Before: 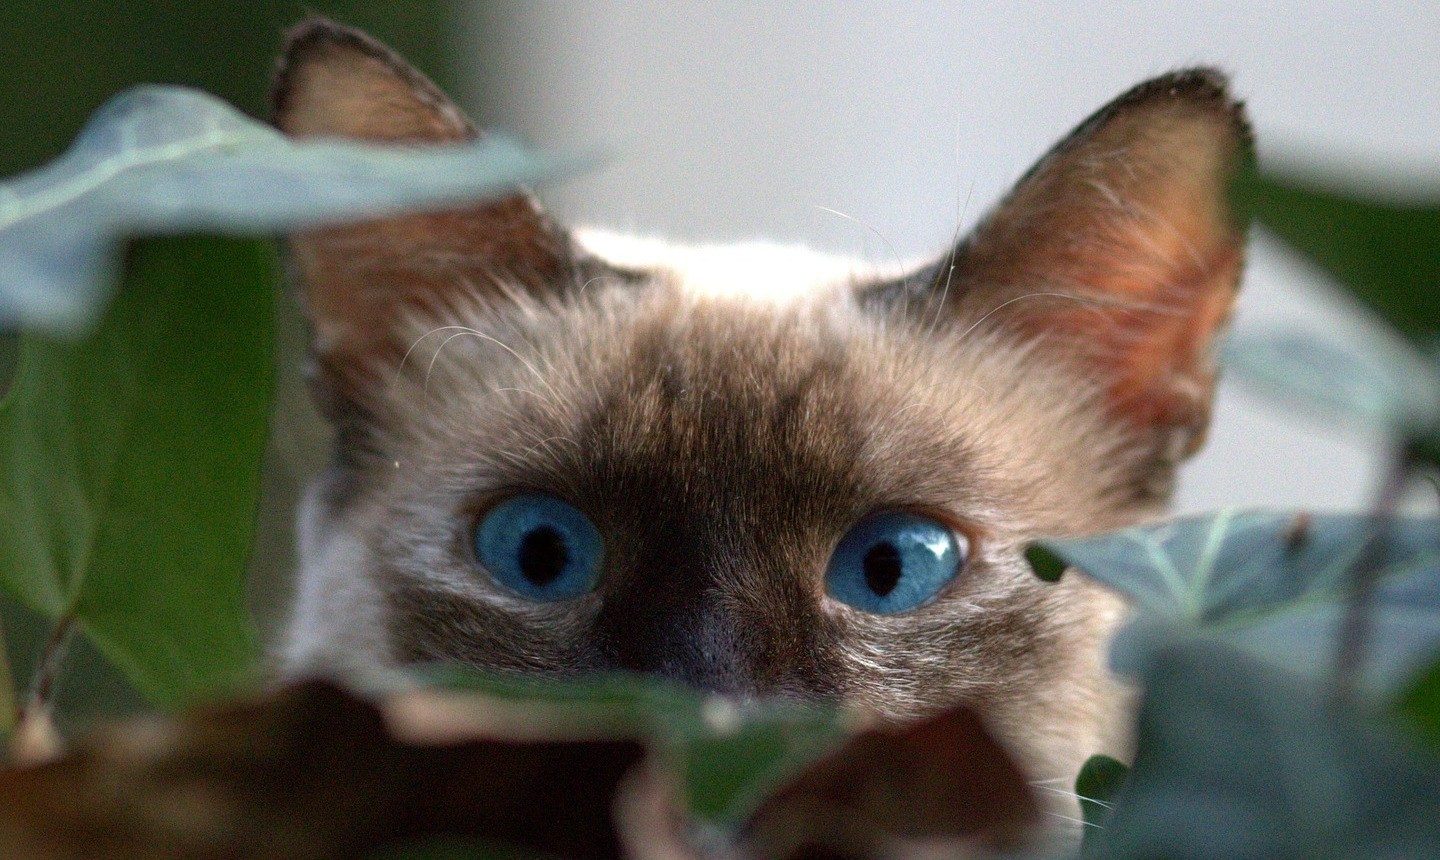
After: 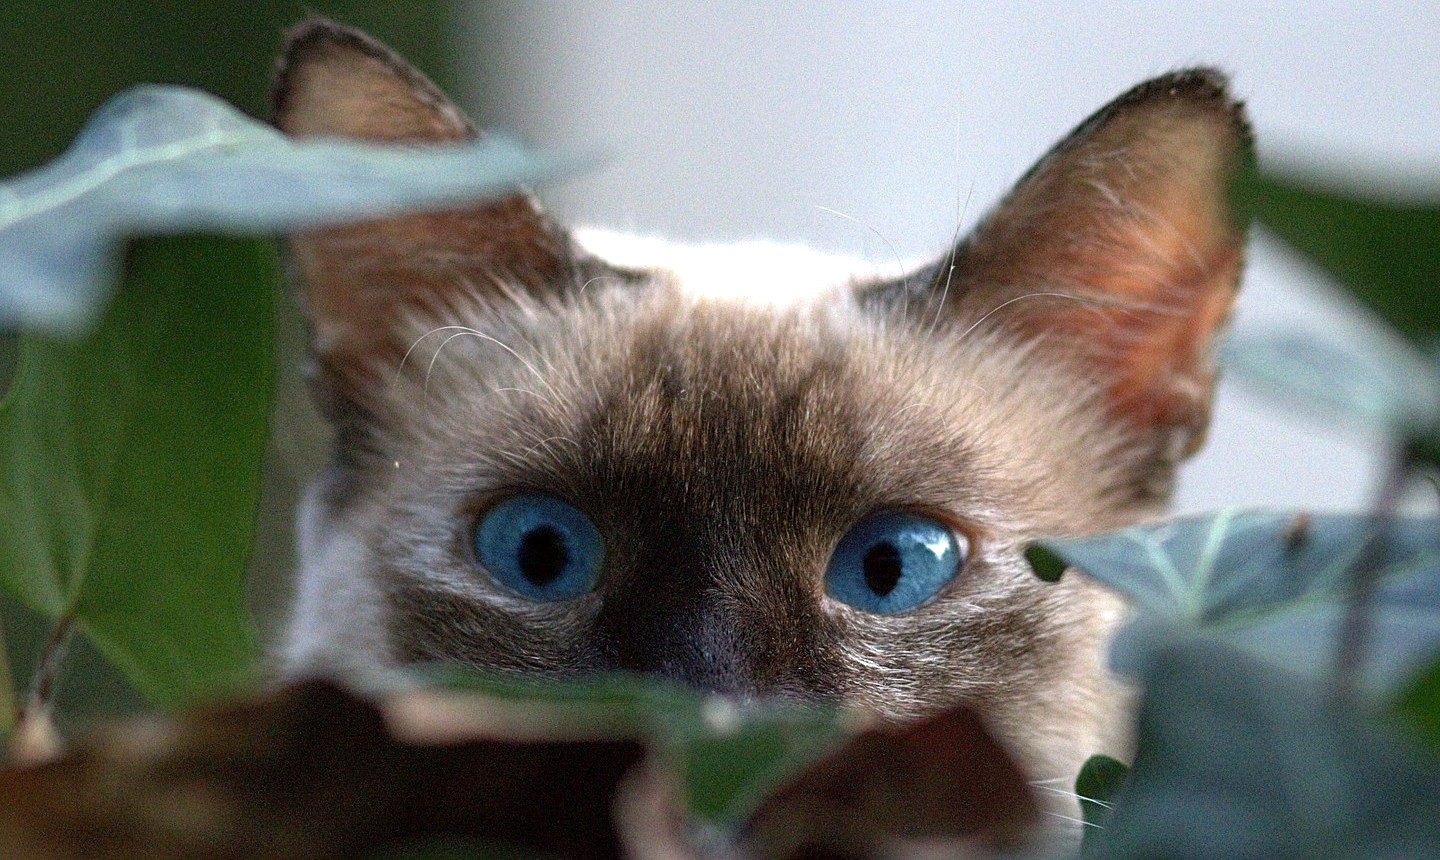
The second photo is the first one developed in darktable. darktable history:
sharpen: on, module defaults
contrast brightness saturation: saturation -0.05
levels: levels [0, 0.476, 0.951]
white balance: red 0.976, blue 1.04
